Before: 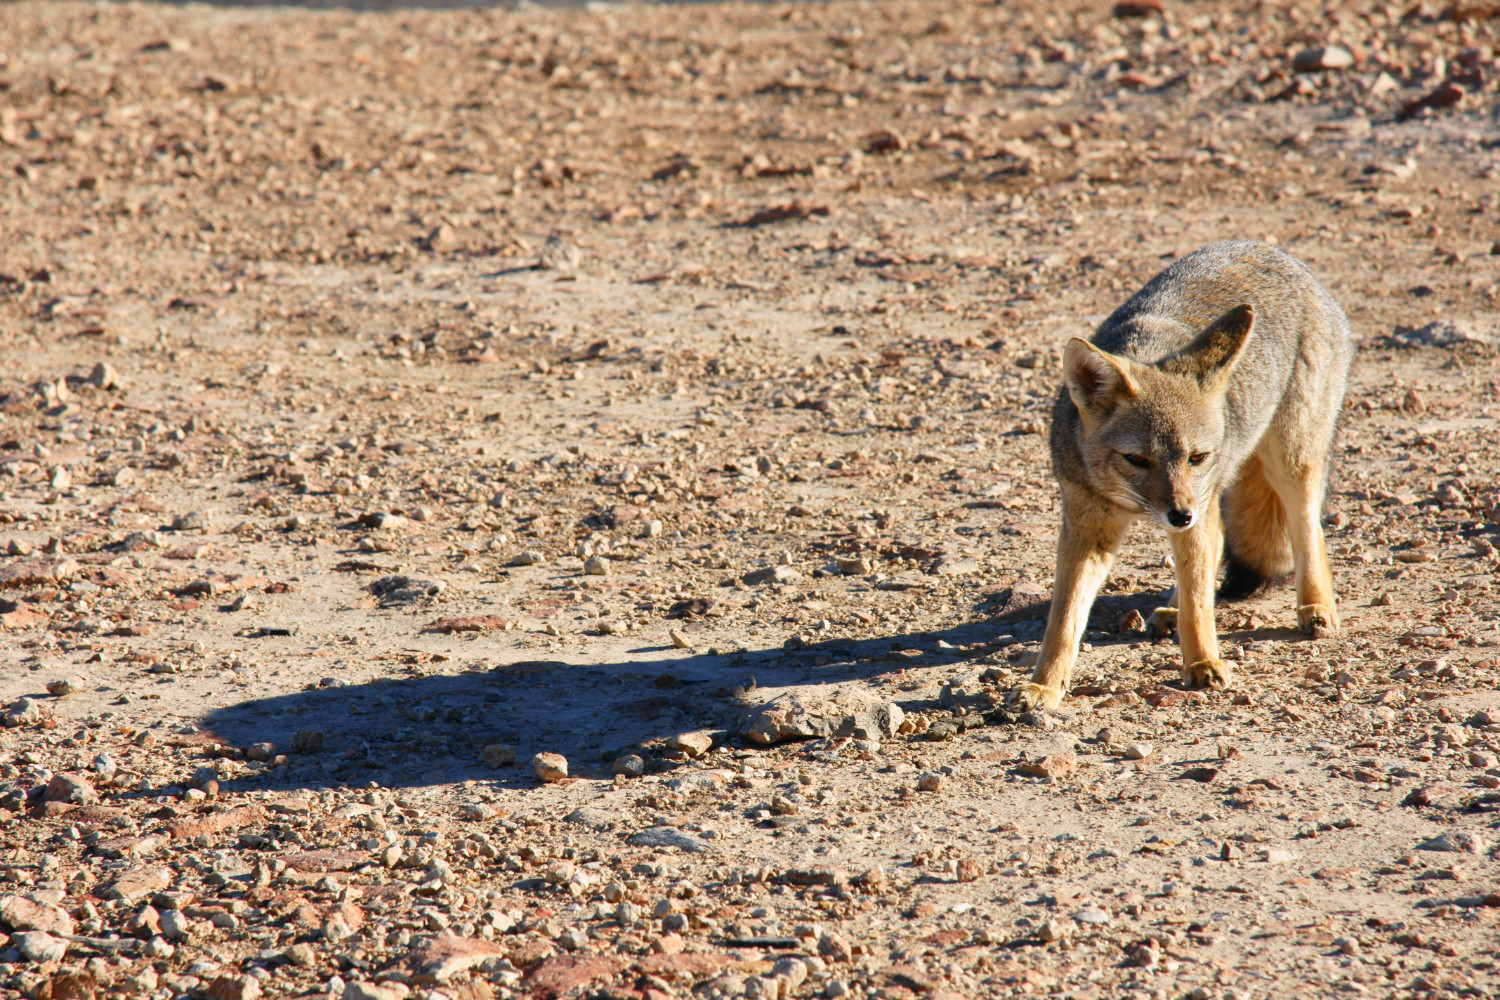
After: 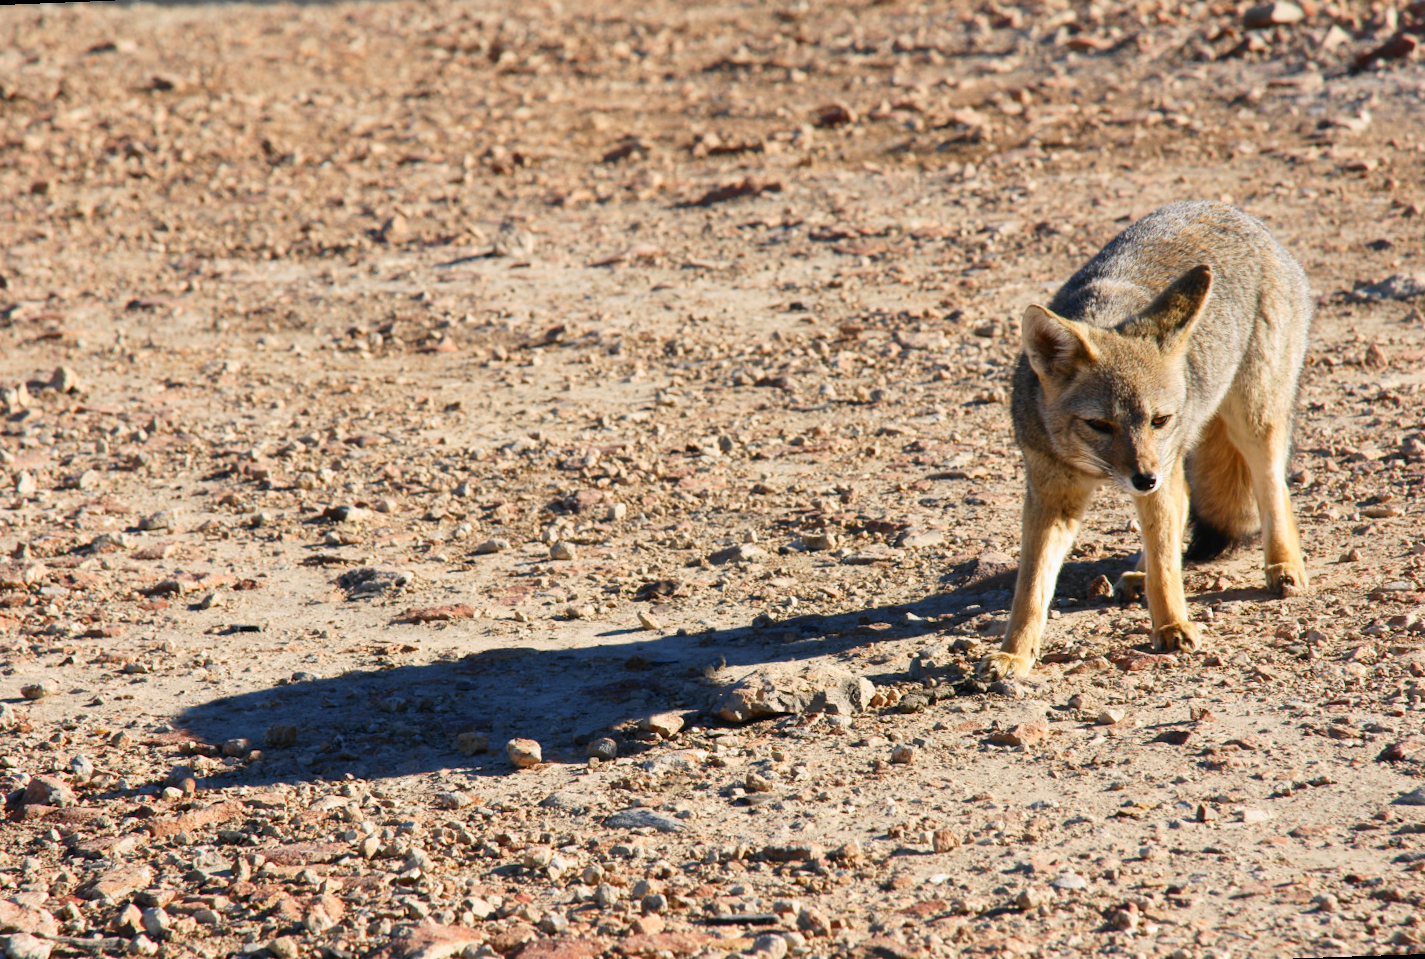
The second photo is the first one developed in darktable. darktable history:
rotate and perspective: rotation -2.12°, lens shift (vertical) 0.009, lens shift (horizontal) -0.008, automatic cropping original format, crop left 0.036, crop right 0.964, crop top 0.05, crop bottom 0.959
tone curve: curves: ch0 [(0, 0) (0.265, 0.253) (0.732, 0.751) (1, 1)], color space Lab, linked channels, preserve colors none
